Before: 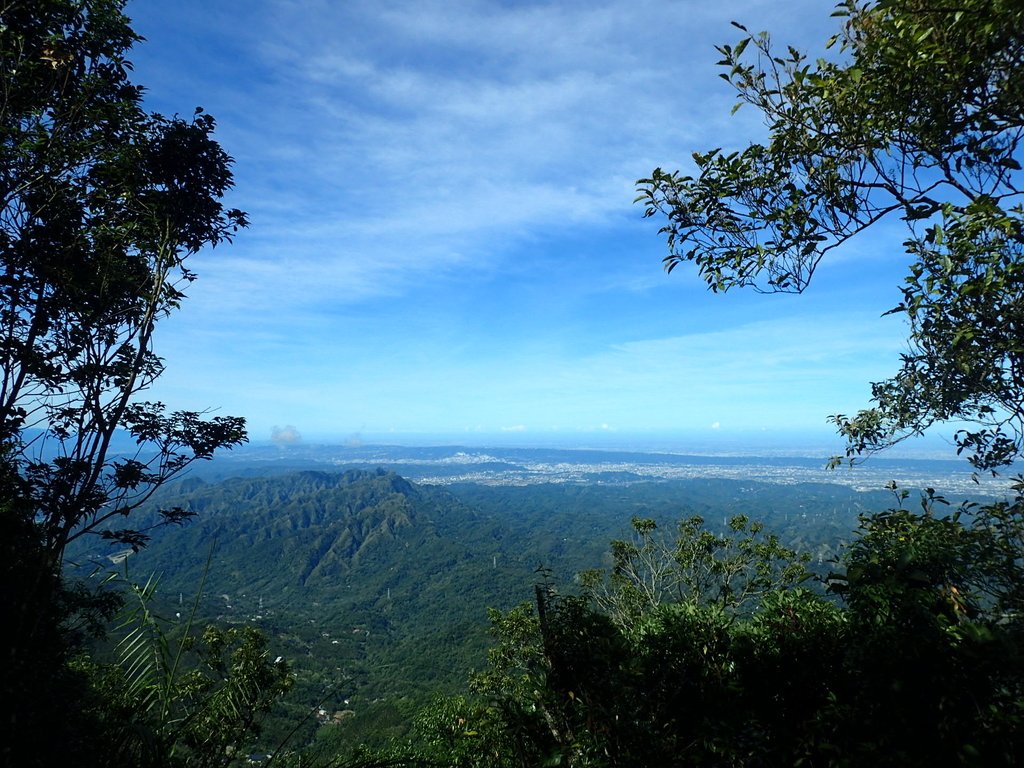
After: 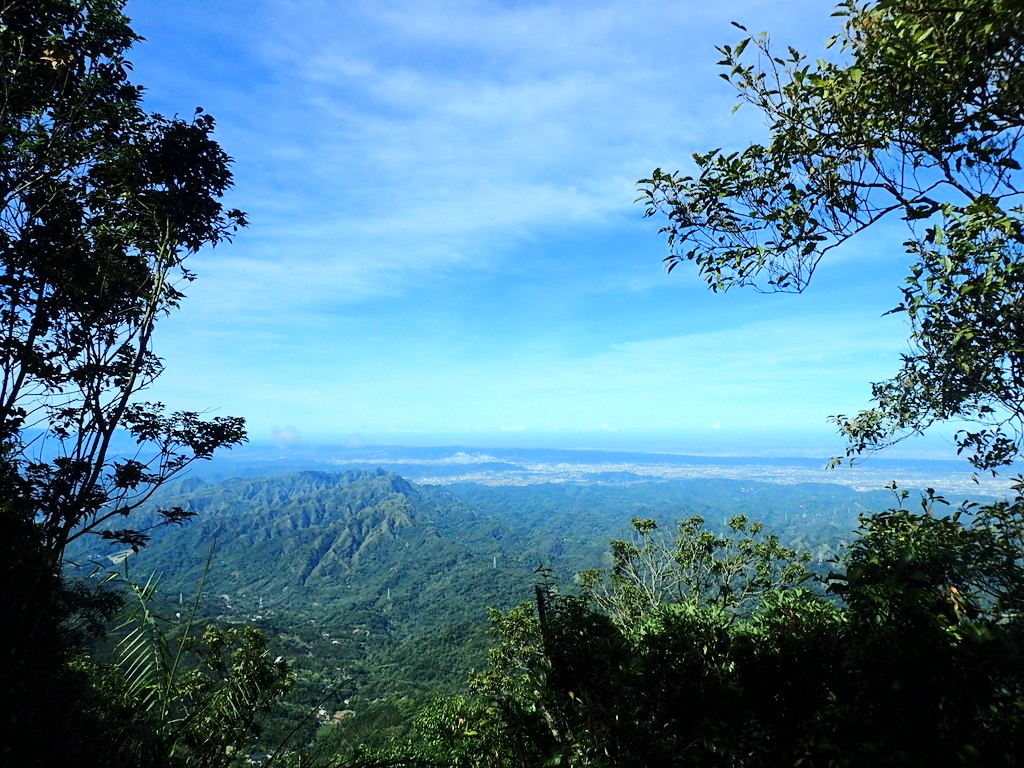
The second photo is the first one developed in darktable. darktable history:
tone equalizer: -7 EV 0.155 EV, -6 EV 0.582 EV, -5 EV 1.14 EV, -4 EV 1.33 EV, -3 EV 1.12 EV, -2 EV 0.6 EV, -1 EV 0.164 EV, edges refinement/feathering 500, mask exposure compensation -1.57 EV, preserve details no
